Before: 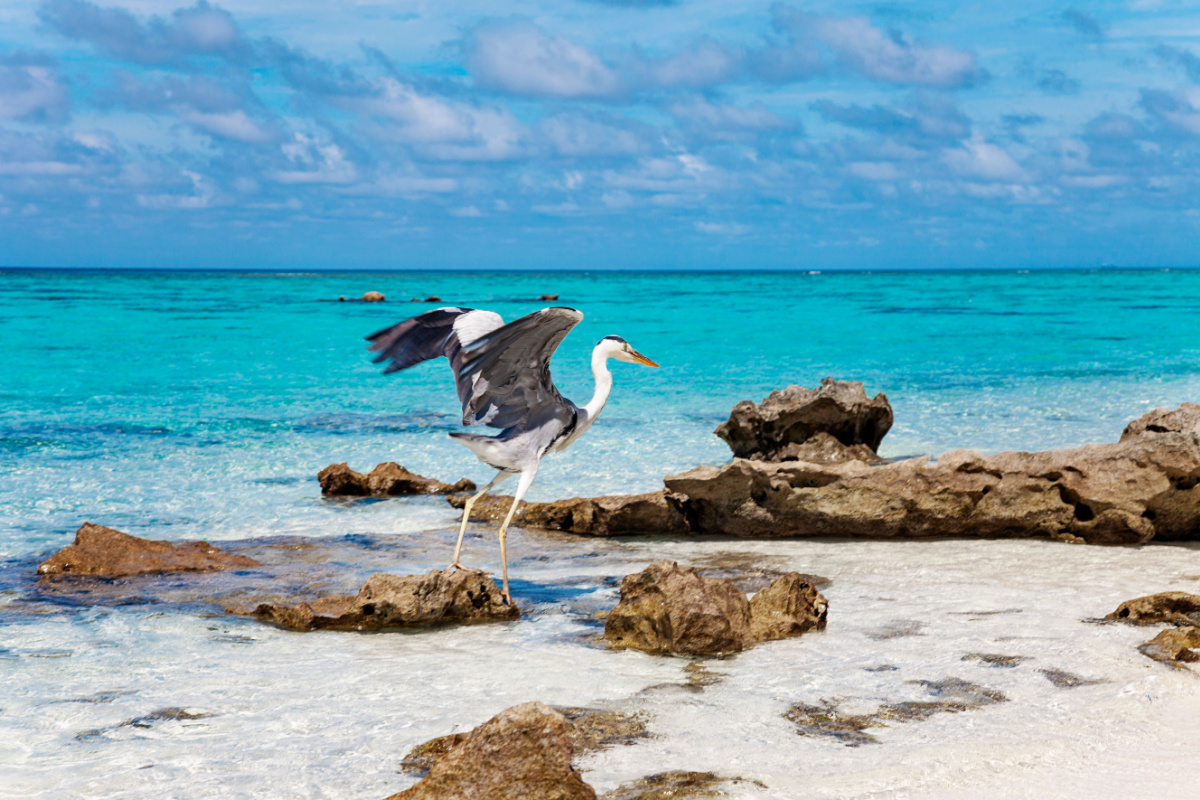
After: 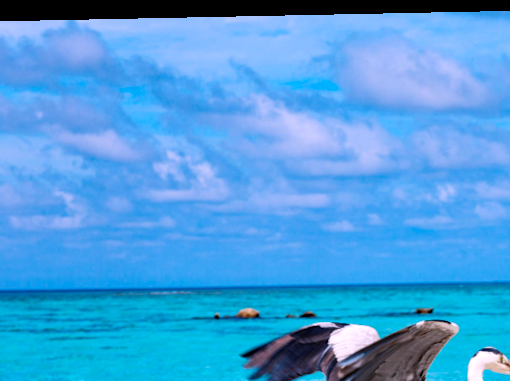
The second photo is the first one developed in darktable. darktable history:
white balance: red 1.066, blue 1.119
rotate and perspective: rotation -1.17°, automatic cropping off
haze removal: compatibility mode true, adaptive false
base curve: curves: ch0 [(0, 0) (0.472, 0.508) (1, 1)]
crop and rotate: left 10.817%, top 0.062%, right 47.194%, bottom 53.626%
